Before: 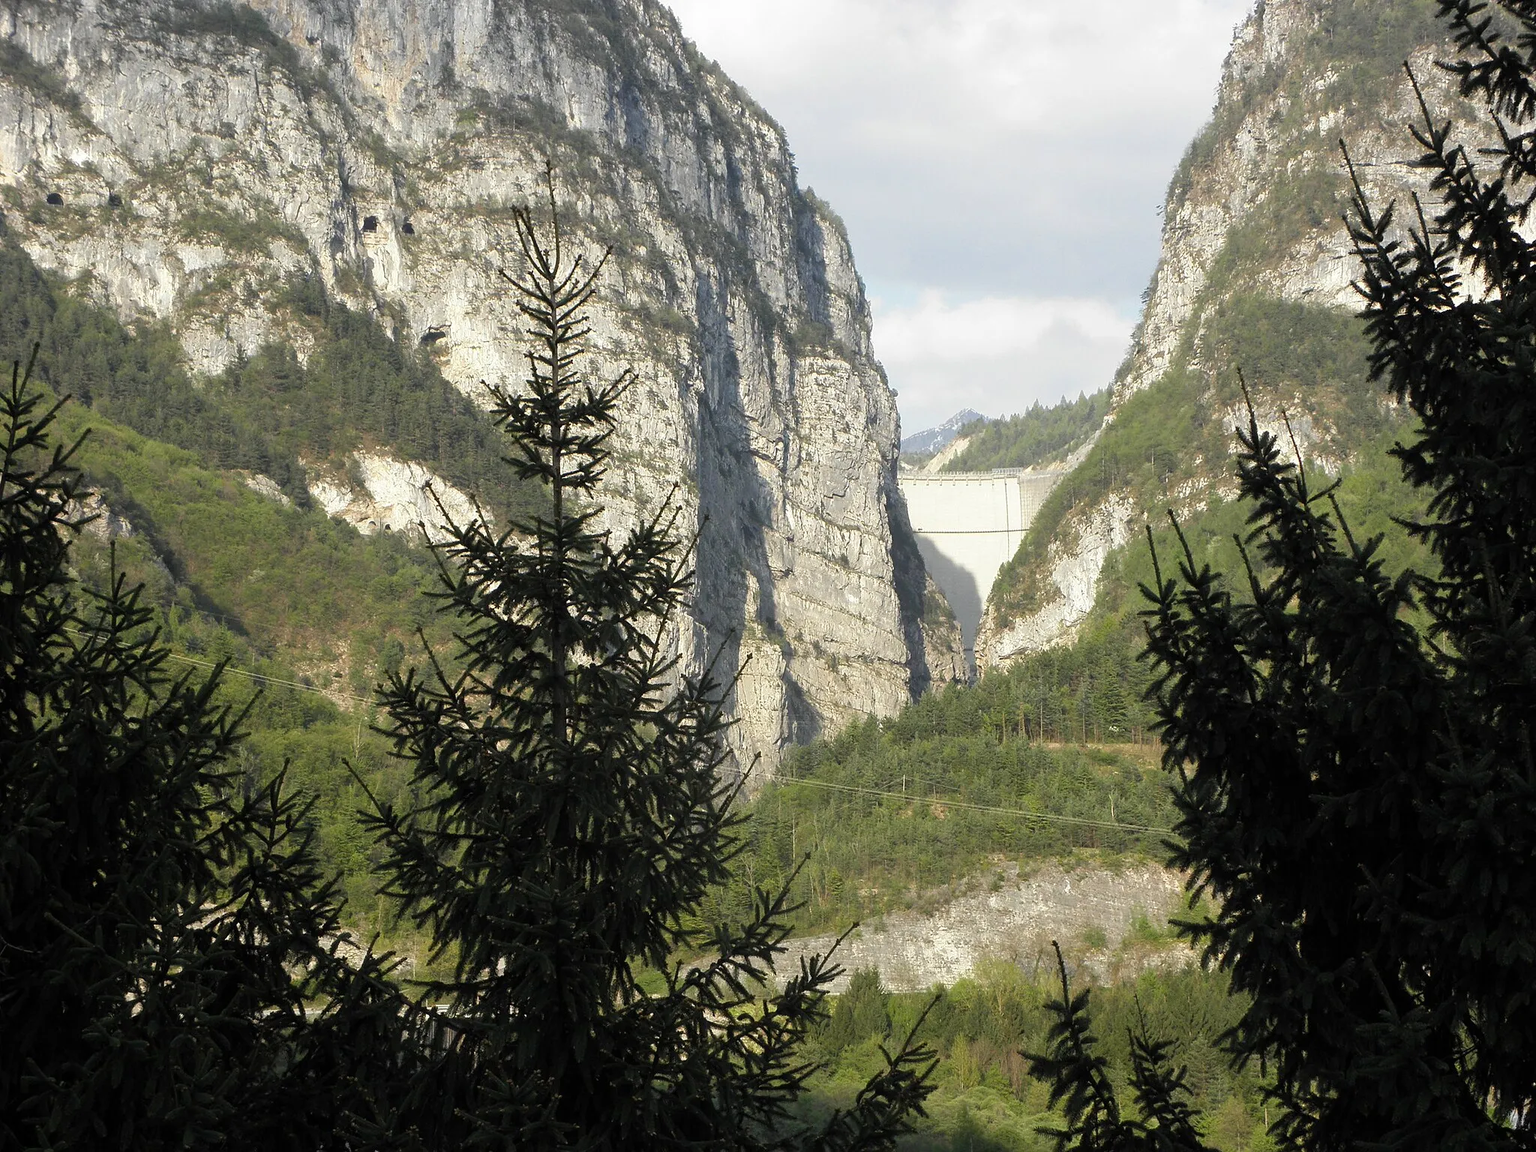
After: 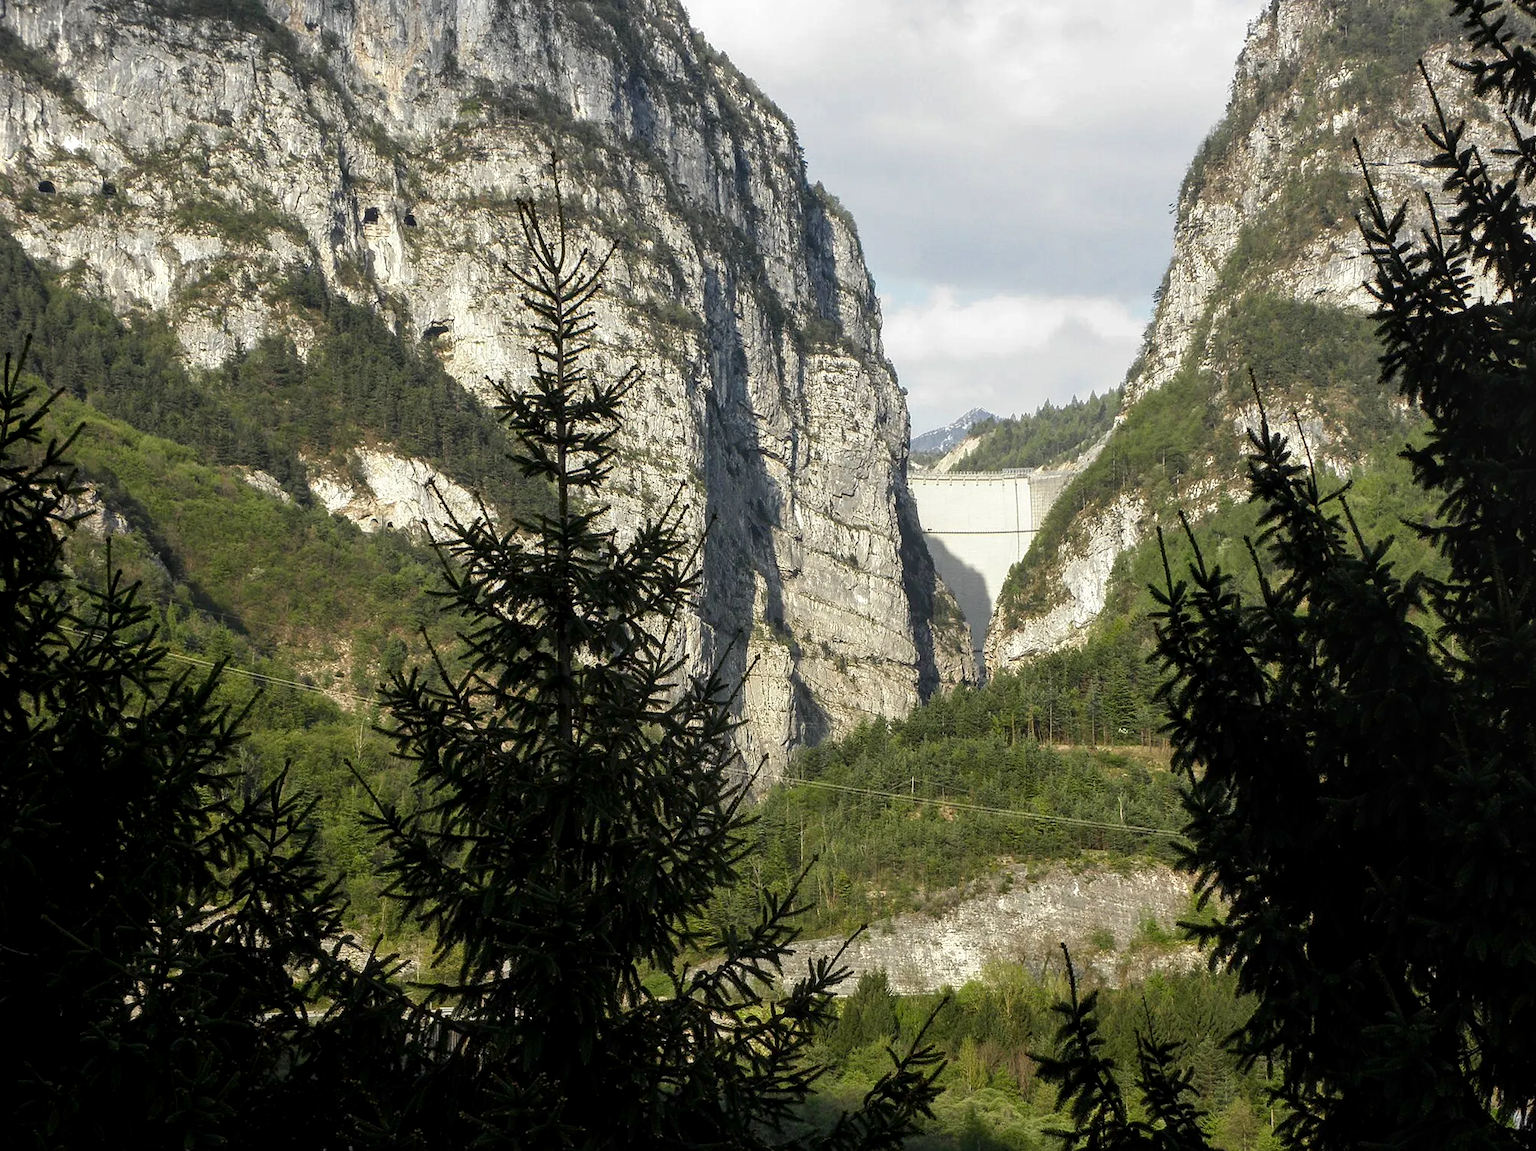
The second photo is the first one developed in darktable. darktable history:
contrast brightness saturation: contrast 0.07, brightness -0.13, saturation 0.06
rotate and perspective: rotation 0.174°, lens shift (vertical) 0.013, lens shift (horizontal) 0.019, shear 0.001, automatic cropping original format, crop left 0.007, crop right 0.991, crop top 0.016, crop bottom 0.997
local contrast: on, module defaults
